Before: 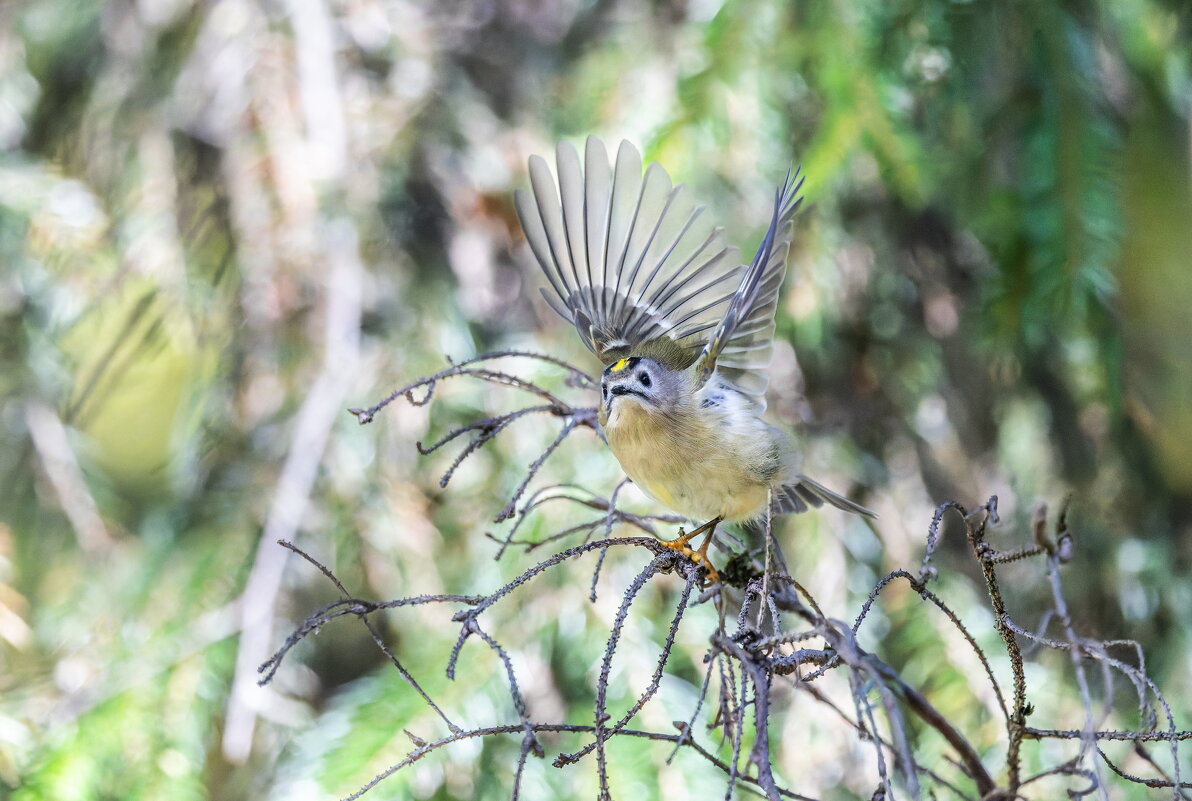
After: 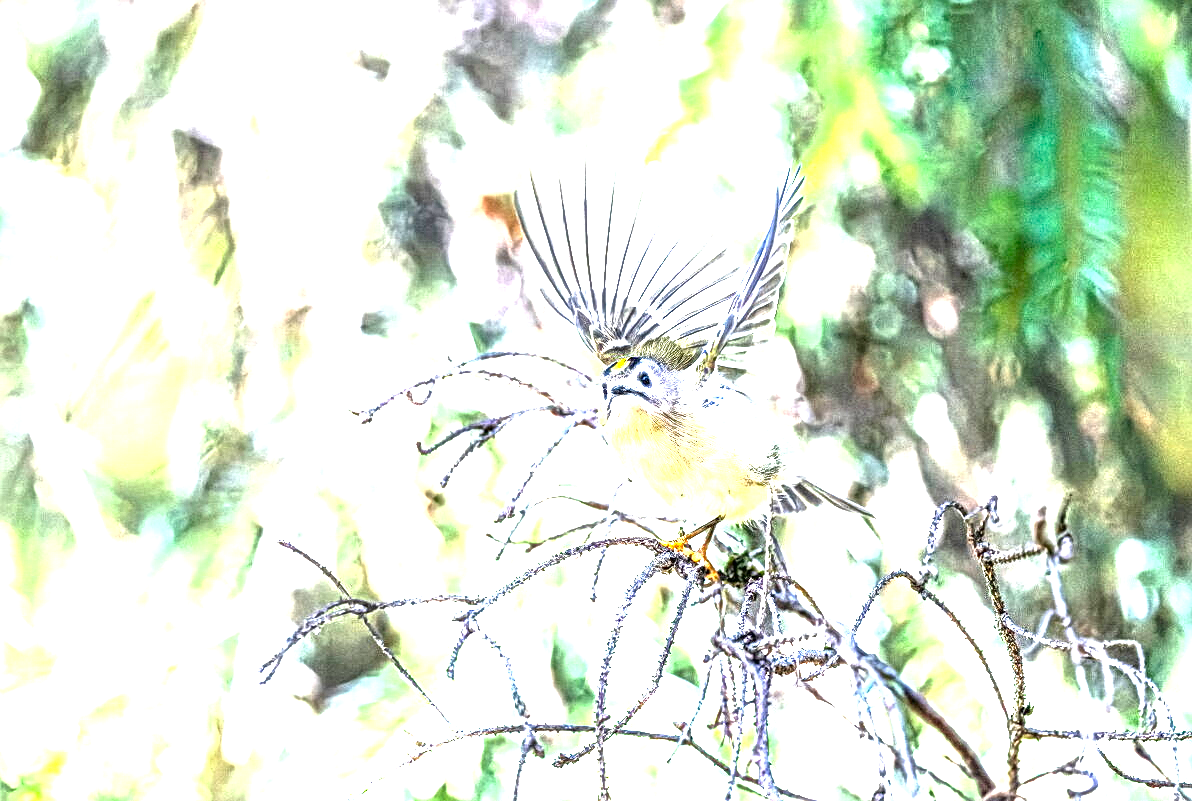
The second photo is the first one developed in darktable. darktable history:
exposure: black level correction 0.001, exposure 2 EV, compensate highlight preservation false
local contrast: mode bilateral grid, contrast 20, coarseness 3, detail 300%, midtone range 0.2
